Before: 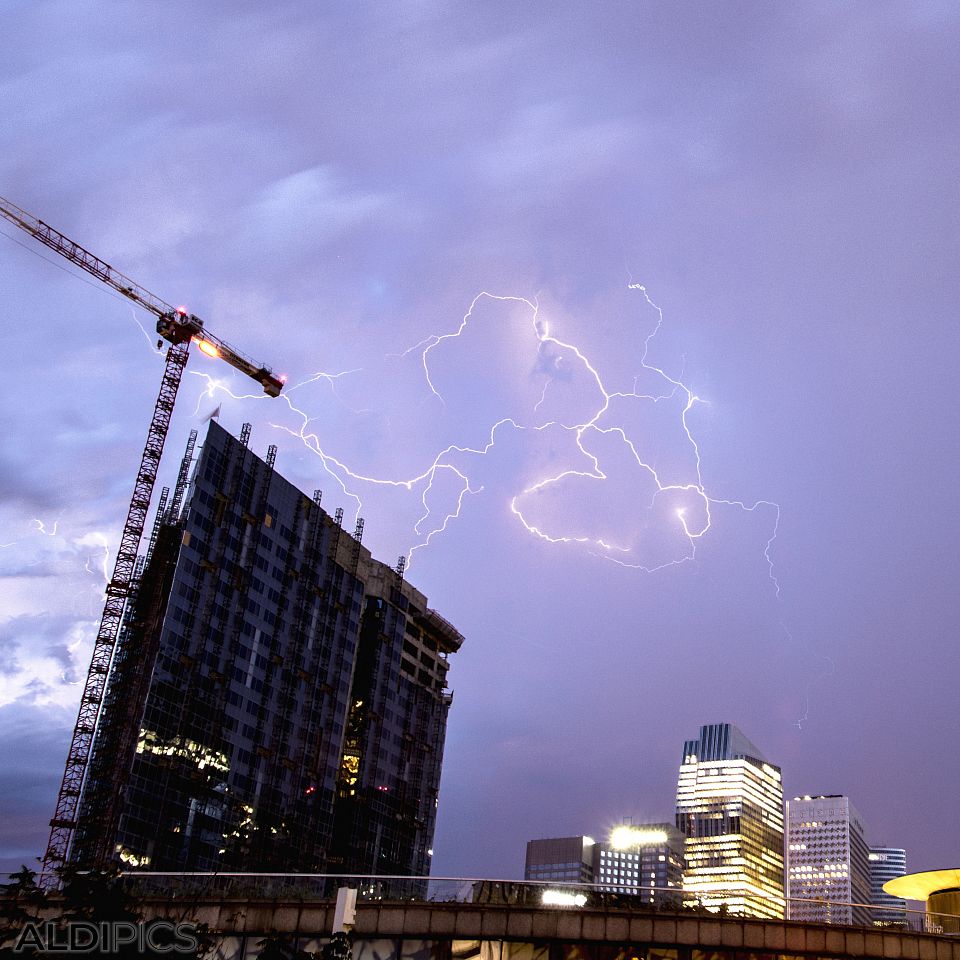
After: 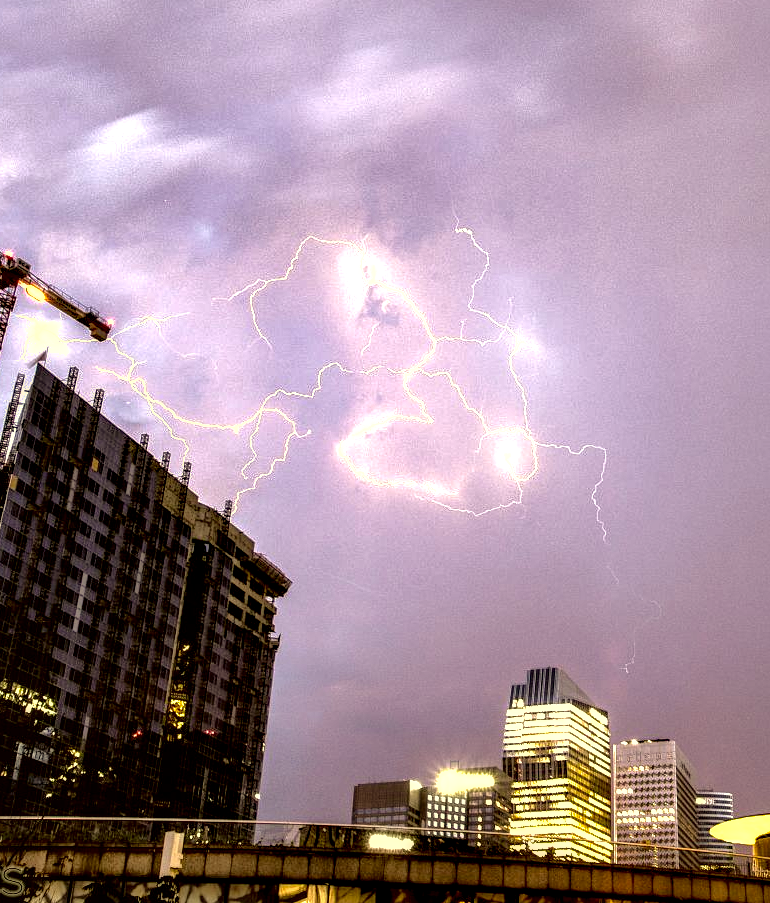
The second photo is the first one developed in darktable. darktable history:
color correction: highlights a* 0.097, highlights b* 28.92, shadows a* -0.211, shadows b* 21.44
local contrast: highlights 22%, shadows 69%, detail 170%
crop and rotate: left 18.062%, top 5.926%, right 1.704%
tone equalizer: -8 EV -0.778 EV, -7 EV -0.685 EV, -6 EV -0.586 EV, -5 EV -0.386 EV, -3 EV 0.395 EV, -2 EV 0.6 EV, -1 EV 0.696 EV, +0 EV 0.732 EV, mask exposure compensation -0.49 EV
shadows and highlights: on, module defaults
